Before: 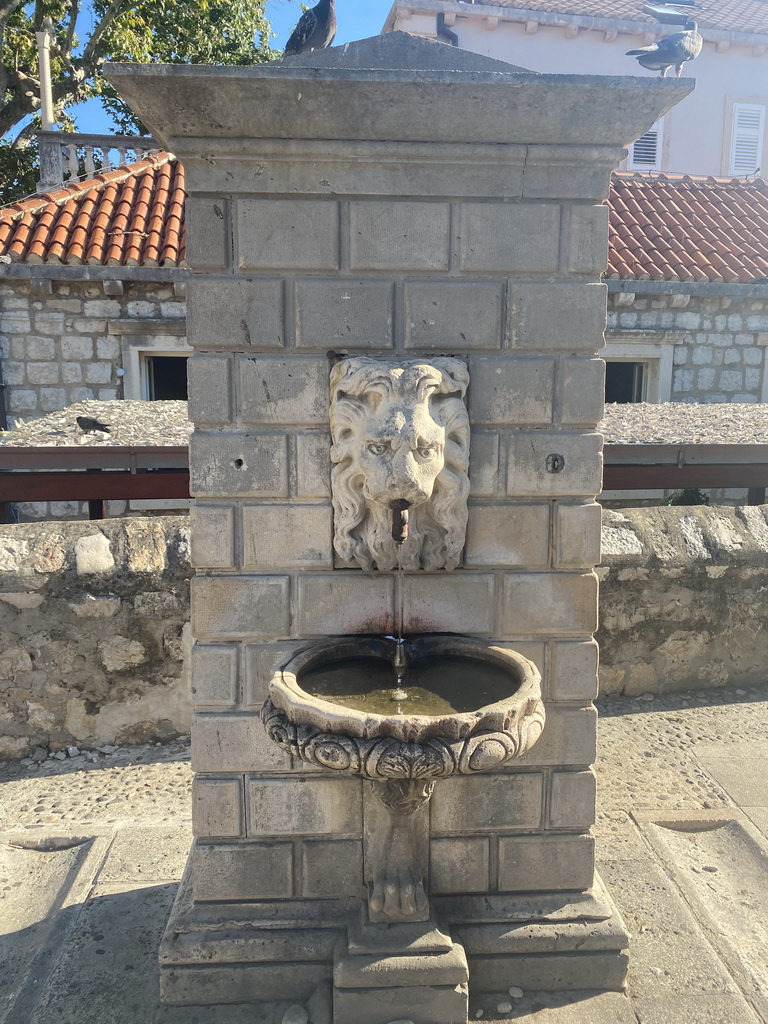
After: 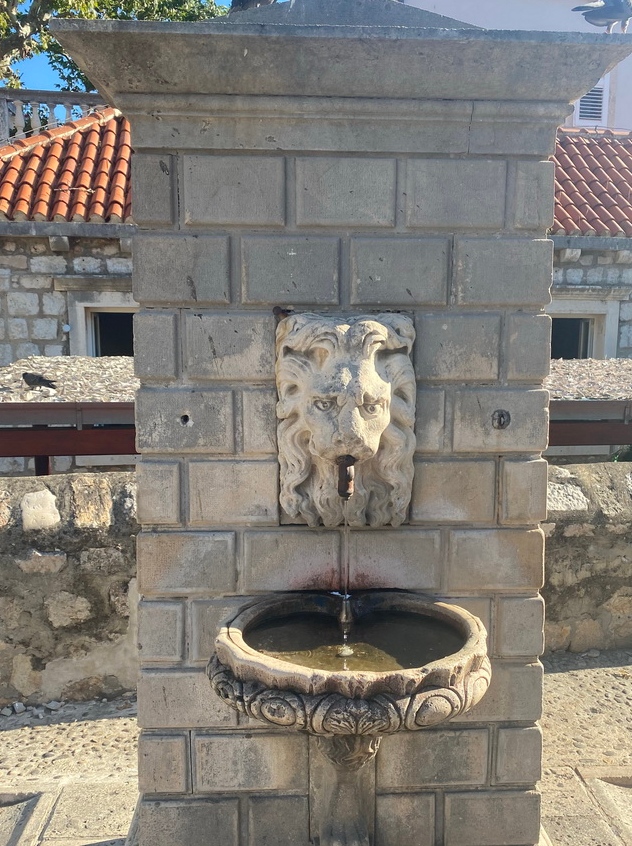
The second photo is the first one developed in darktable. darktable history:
crop and rotate: left 7.15%, top 4.383%, right 10.531%, bottom 12.942%
exposure: compensate highlight preservation false
